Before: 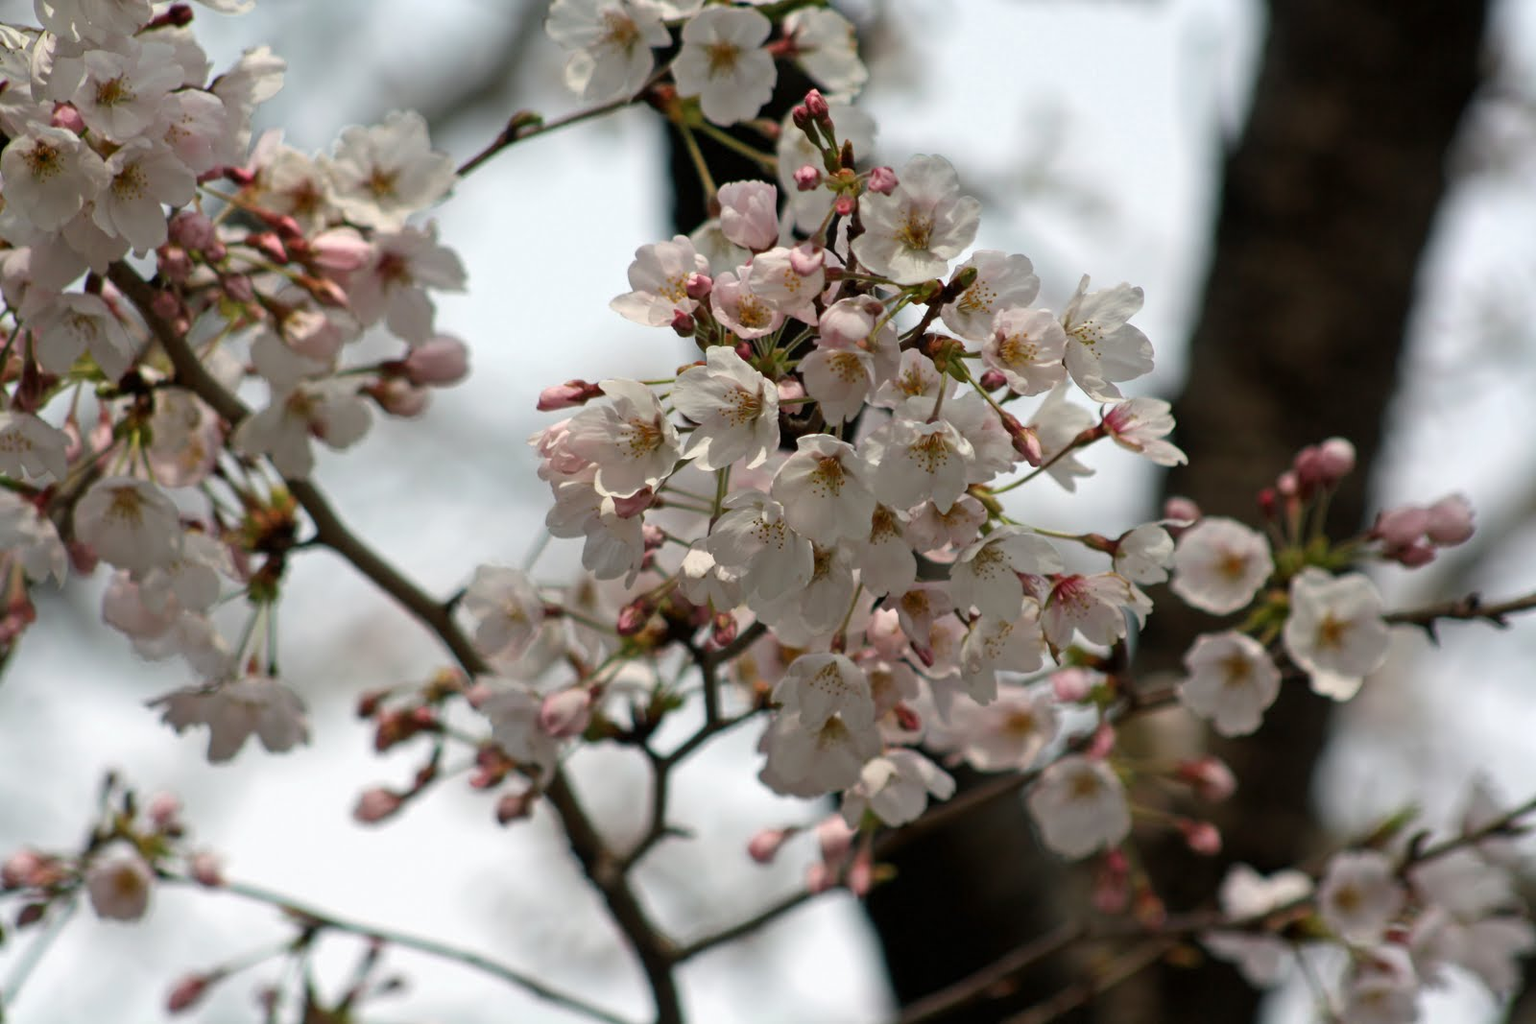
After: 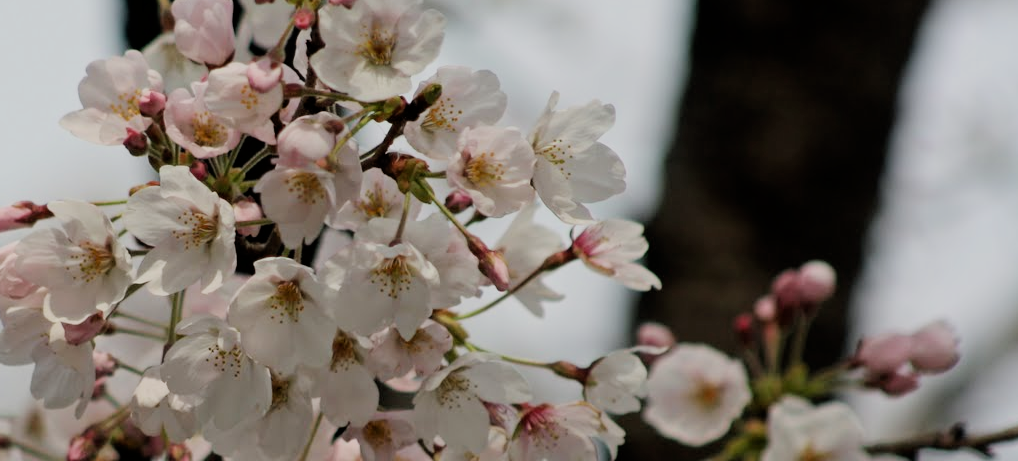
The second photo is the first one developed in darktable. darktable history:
exposure: exposure 0.2 EV, compensate highlight preservation false
crop: left 36.005%, top 18.293%, right 0.31%, bottom 38.444%
filmic rgb: black relative exposure -6.98 EV, white relative exposure 5.63 EV, hardness 2.86
